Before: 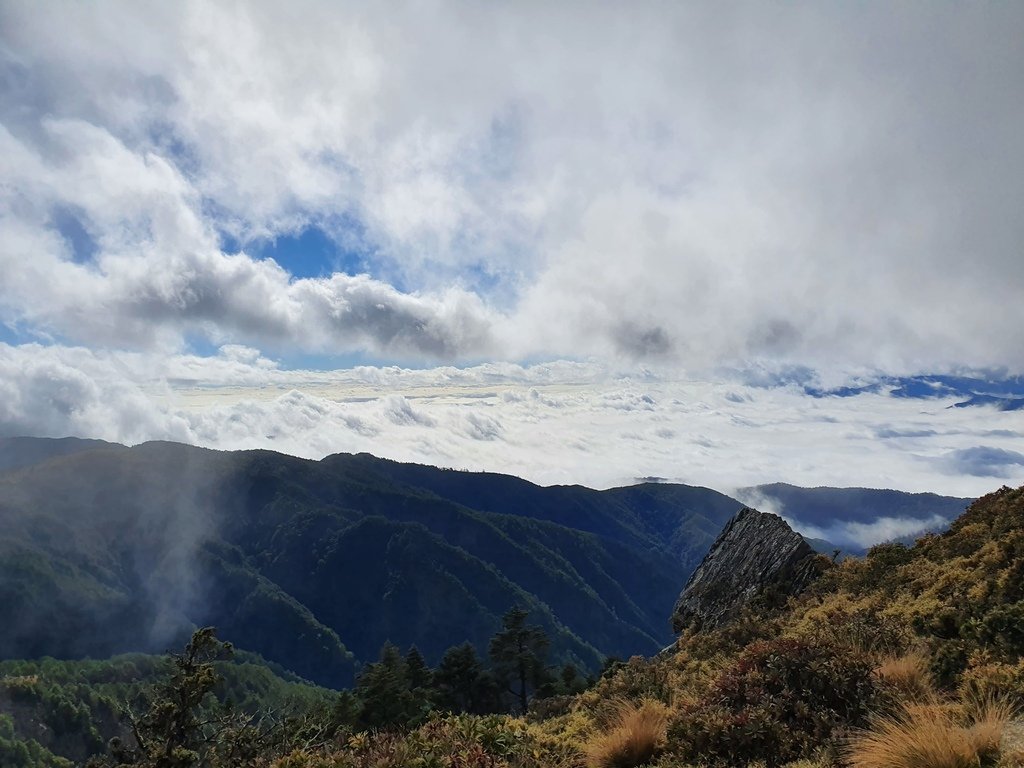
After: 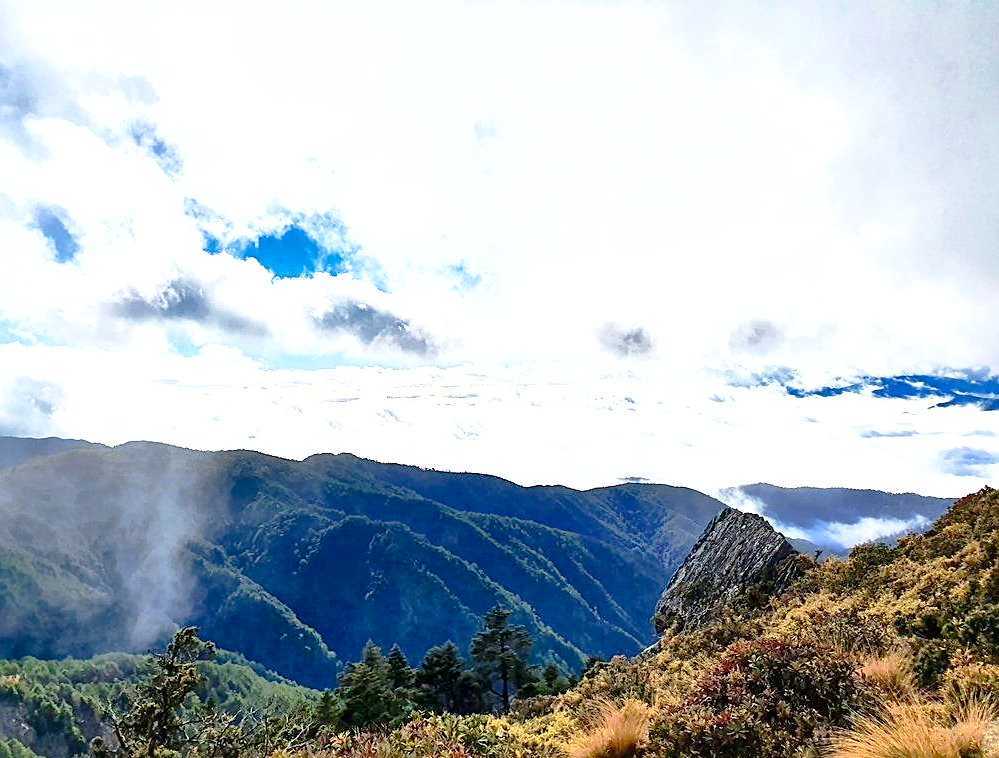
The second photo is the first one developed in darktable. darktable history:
shadows and highlights: low approximation 0.01, soften with gaussian
tone curve: curves: ch0 [(0, 0) (0.003, 0.03) (0.011, 0.03) (0.025, 0.033) (0.044, 0.038) (0.069, 0.057) (0.1, 0.109) (0.136, 0.174) (0.177, 0.243) (0.224, 0.313) (0.277, 0.391) (0.335, 0.464) (0.399, 0.515) (0.468, 0.563) (0.543, 0.616) (0.623, 0.679) (0.709, 0.766) (0.801, 0.865) (0.898, 0.948) (1, 1)], preserve colors none
crop and rotate: left 1.774%, right 0.633%, bottom 1.28%
contrast brightness saturation: contrast 0.16, saturation 0.32
sharpen: on, module defaults
exposure: black level correction 0, exposure 1.1 EV, compensate highlight preservation false
local contrast: mode bilateral grid, contrast 20, coarseness 50, detail 148%, midtone range 0.2
